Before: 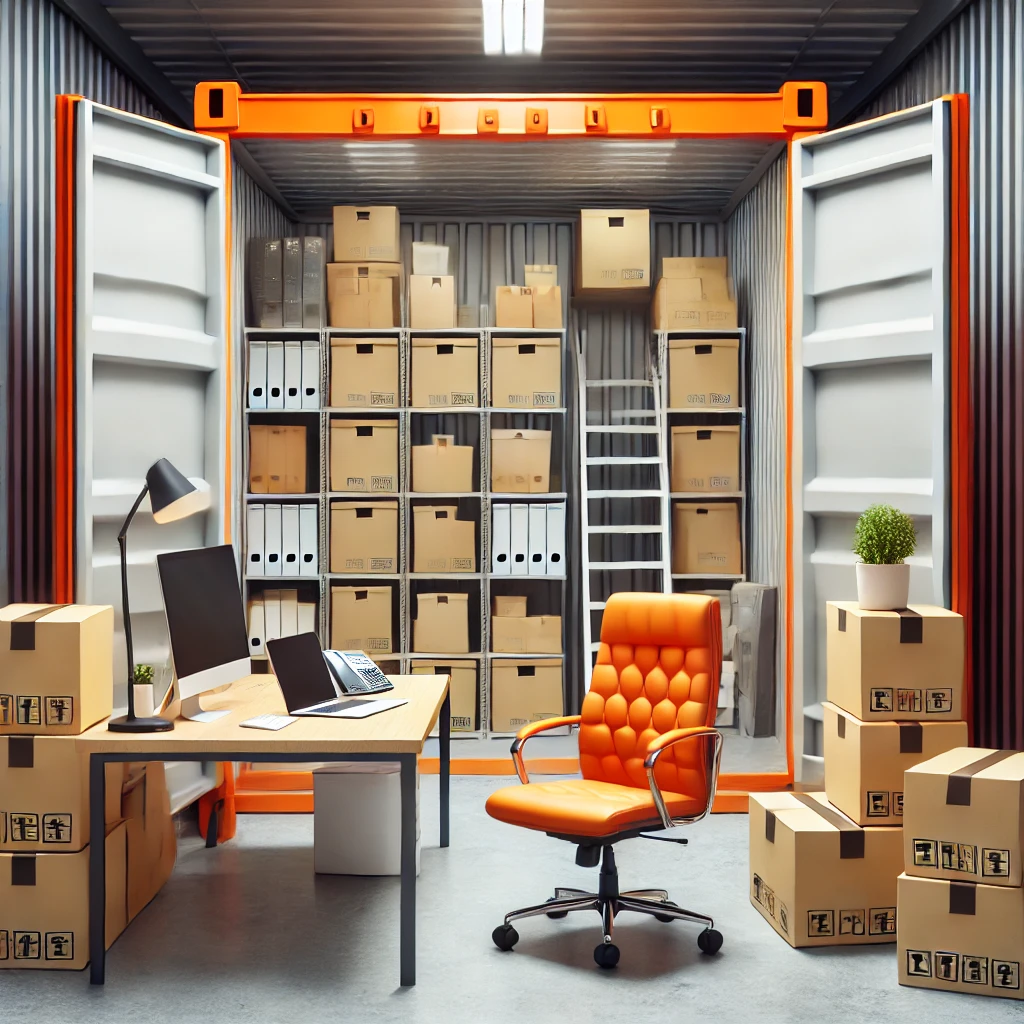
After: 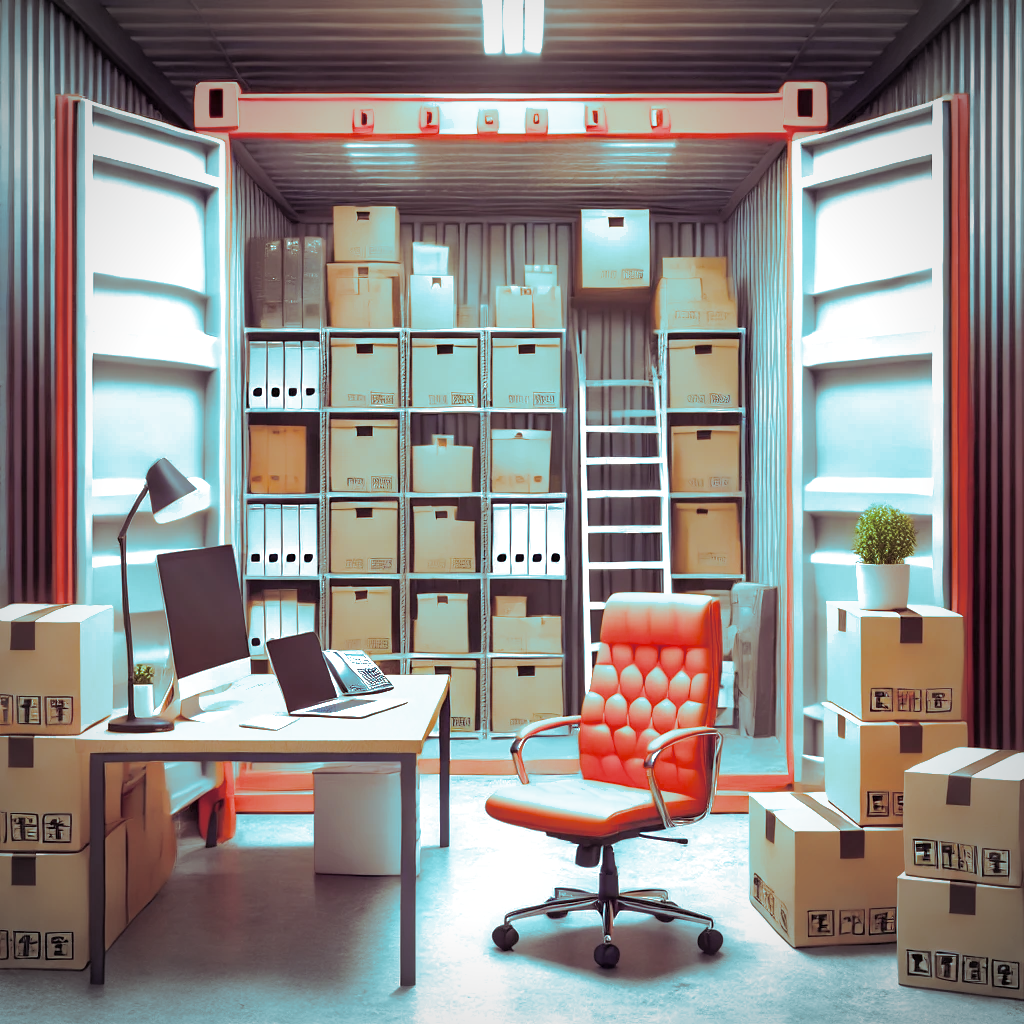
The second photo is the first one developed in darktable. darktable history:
split-toning: shadows › hue 327.6°, highlights › hue 198°, highlights › saturation 0.55, balance -21.25, compress 0%
shadows and highlights: on, module defaults
exposure: black level correction 0.001, exposure 0.5 EV, compensate exposure bias true, compensate highlight preservation false
vignetting: automatic ratio true
